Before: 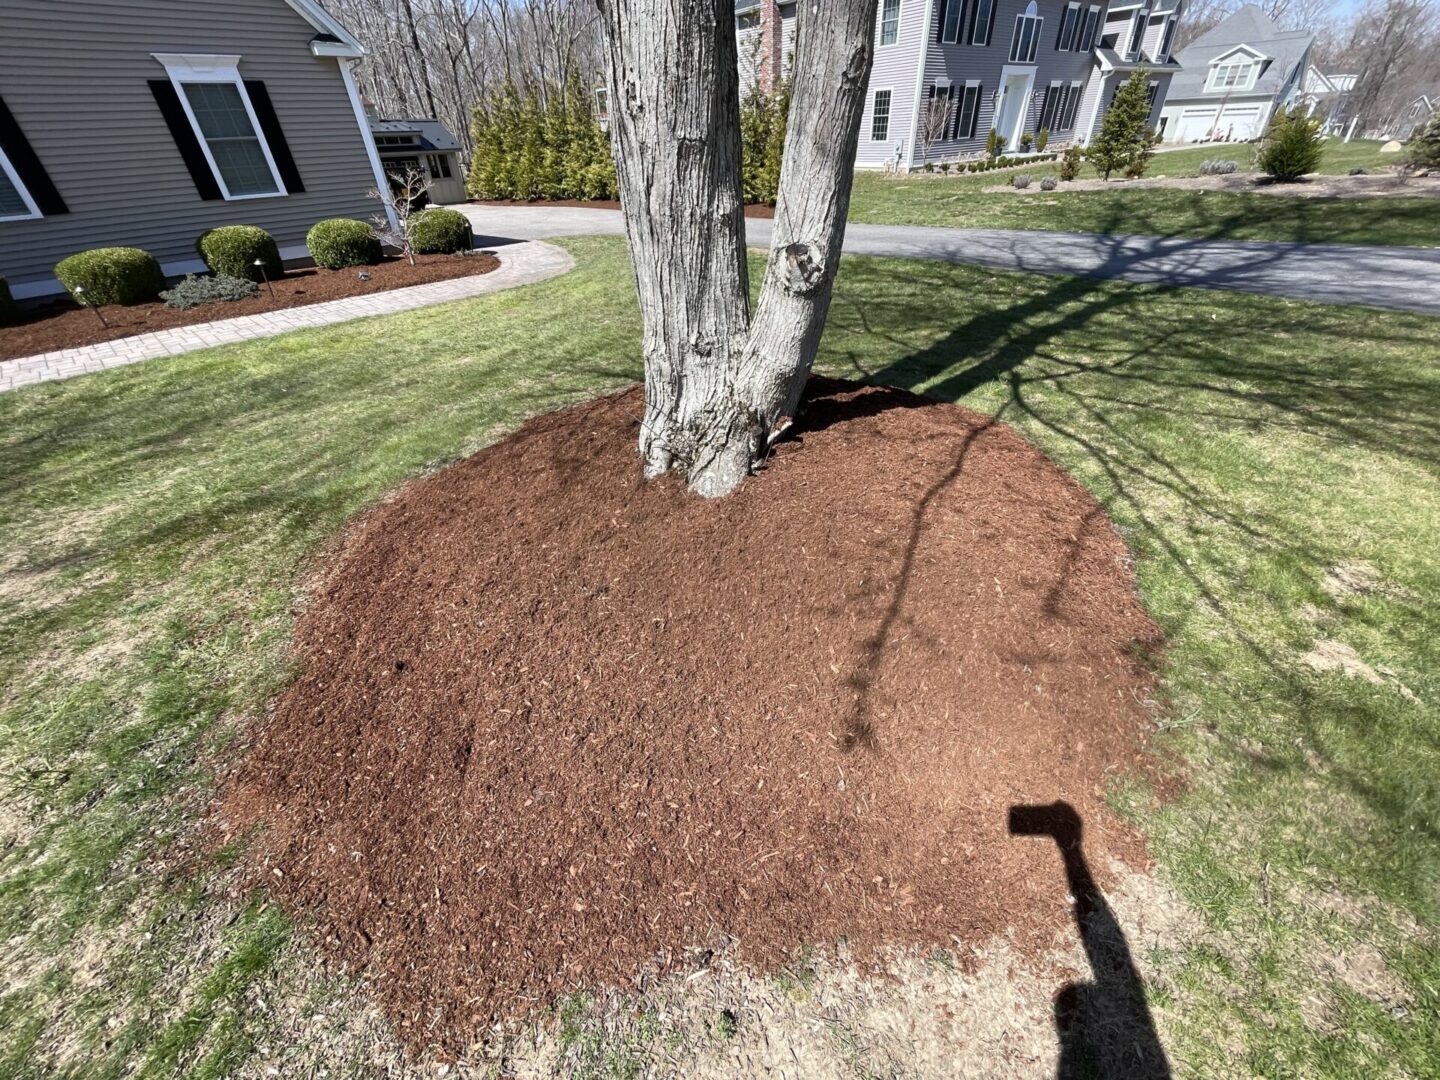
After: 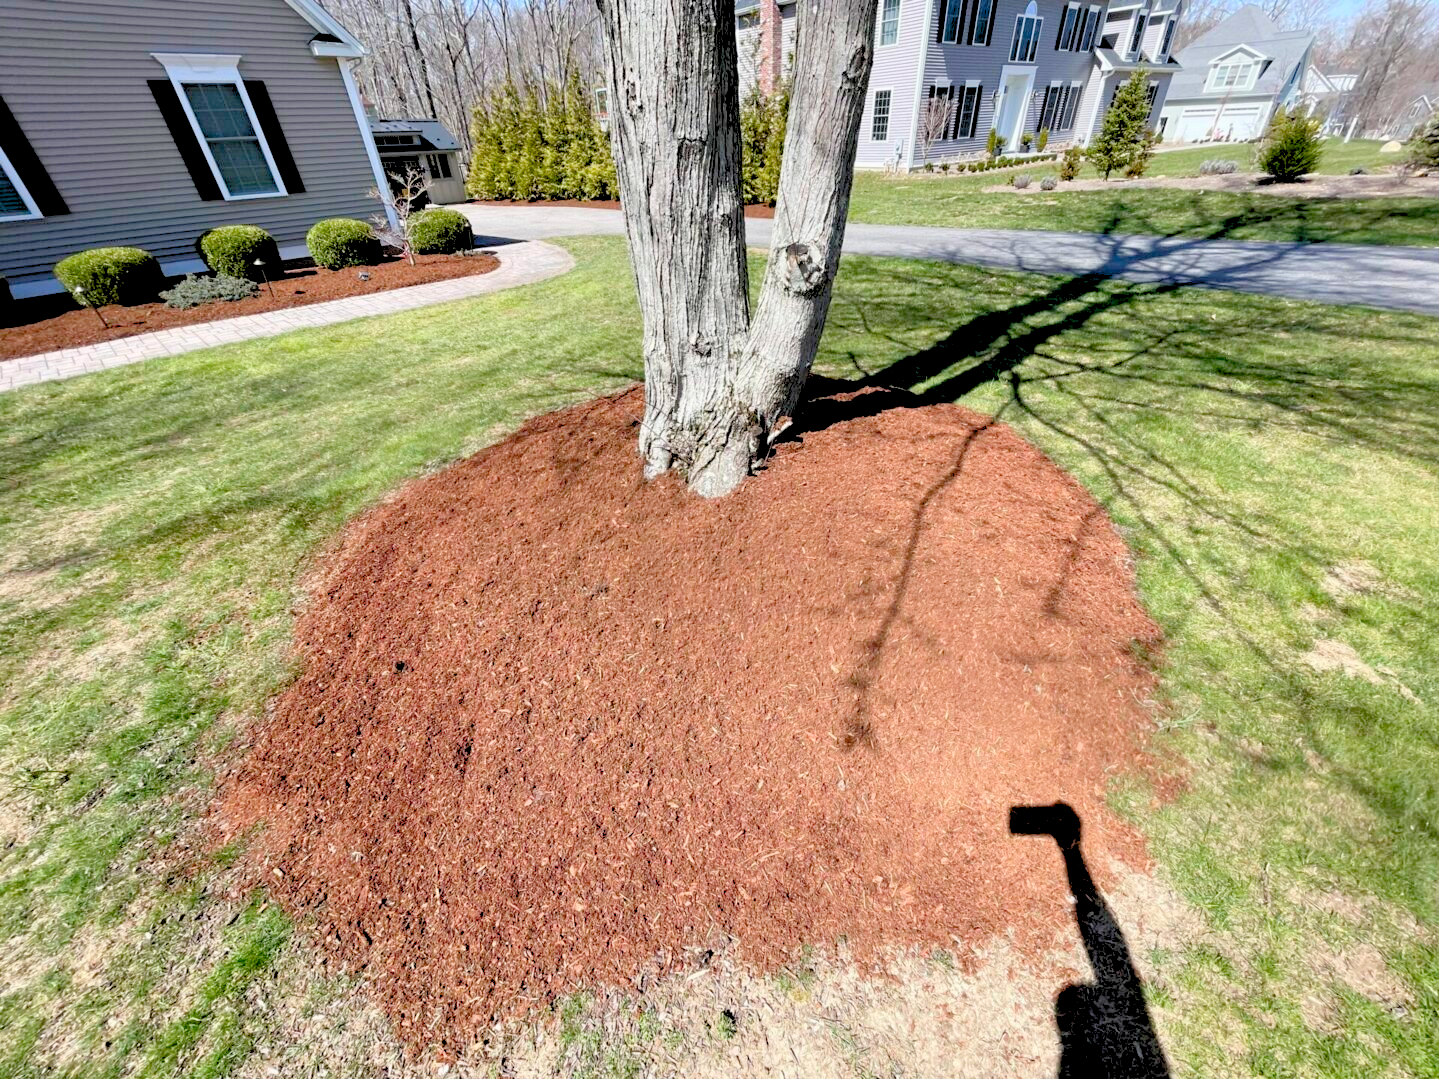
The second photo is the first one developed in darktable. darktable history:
exposure: black level correction 0.009, exposure -0.159 EV, compensate highlight preservation false
levels: levels [0.072, 0.414, 0.976]
